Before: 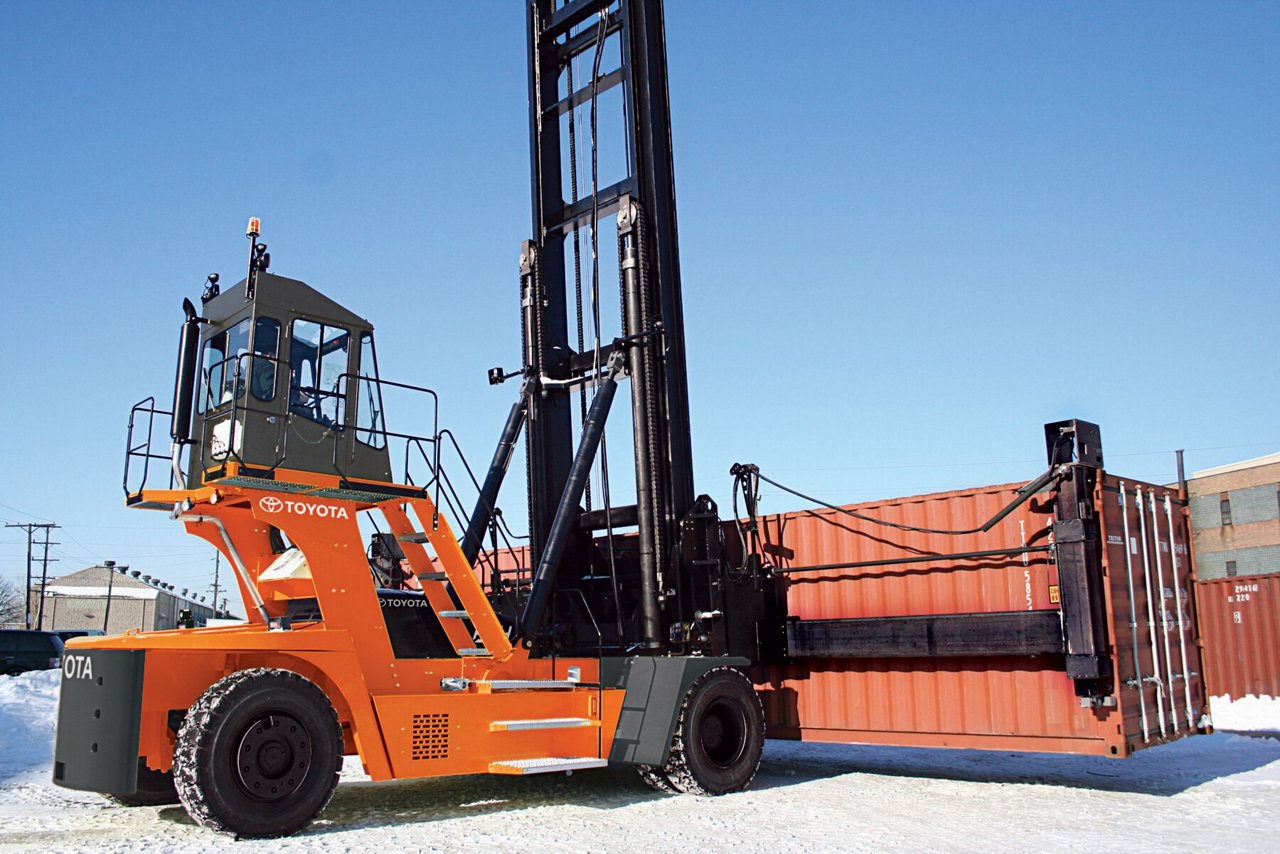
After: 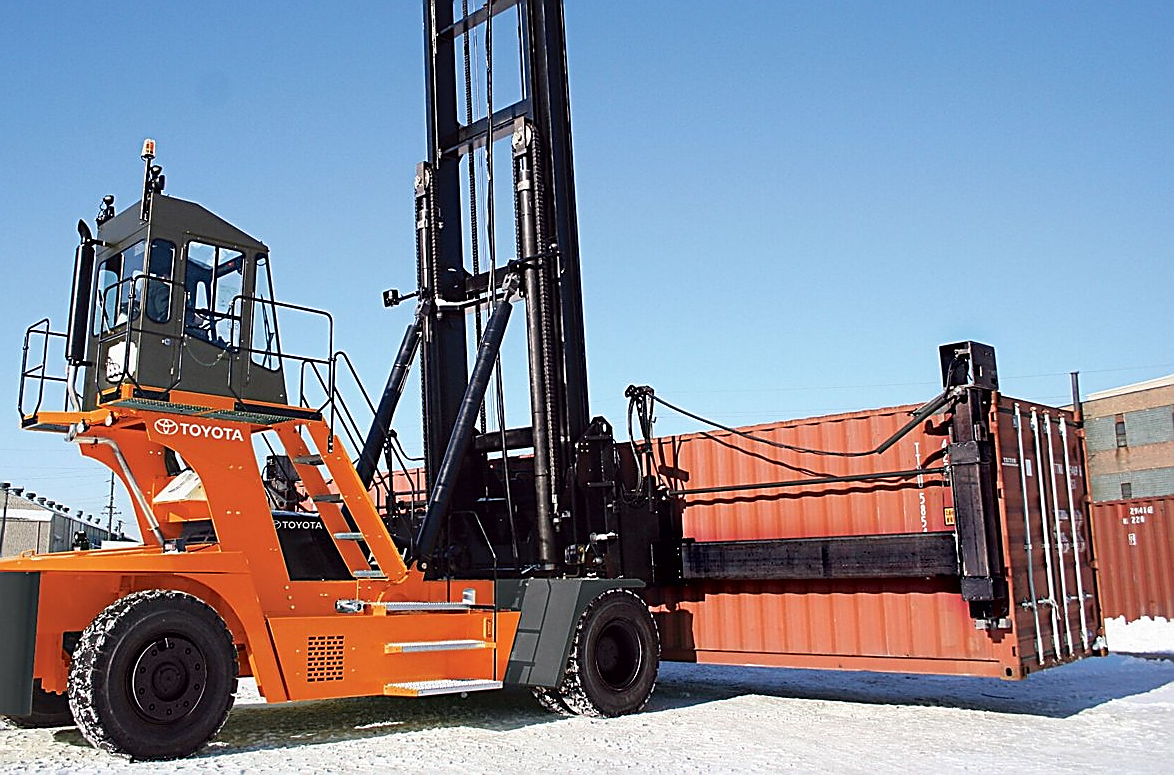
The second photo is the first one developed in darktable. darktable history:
sharpen: radius 1.4, amount 1.25, threshold 0.7
crop and rotate: left 8.262%, top 9.226%
